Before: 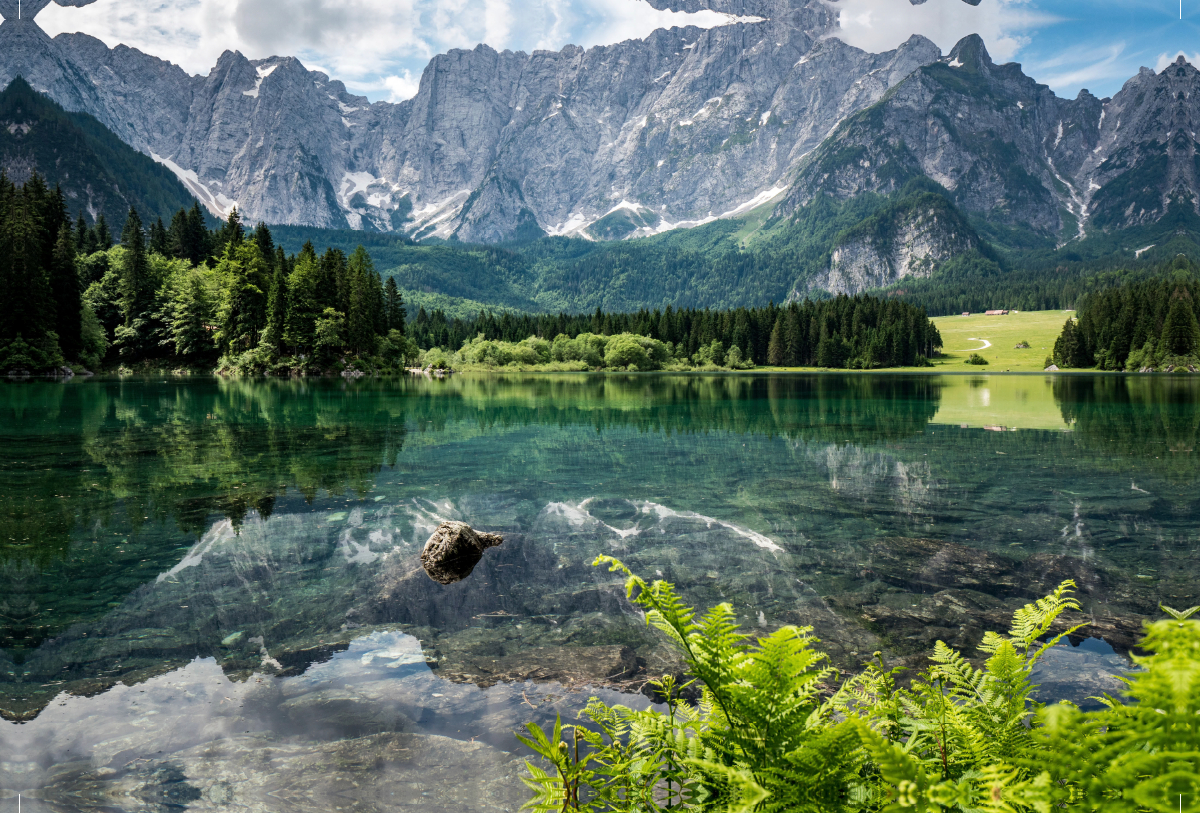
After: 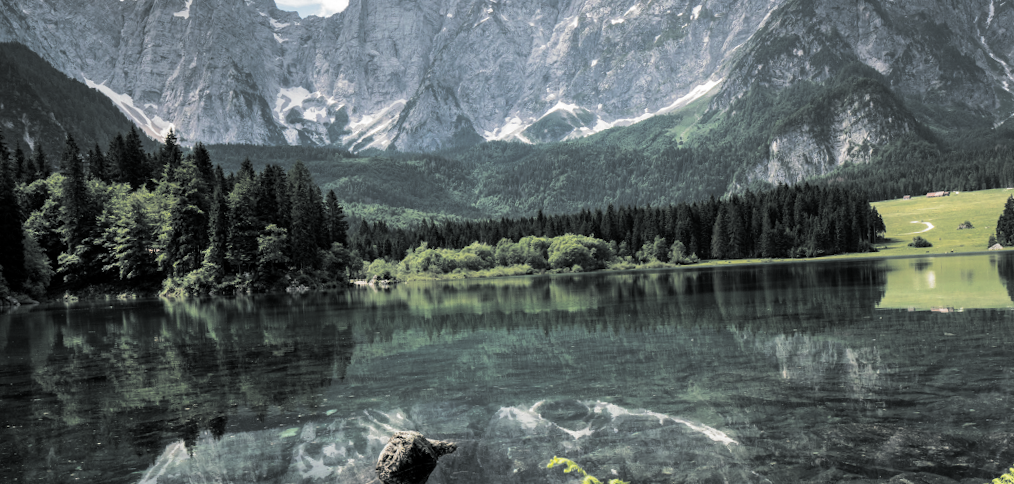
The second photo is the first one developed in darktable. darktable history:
split-toning: shadows › hue 190.8°, shadows › saturation 0.05, highlights › hue 54°, highlights › saturation 0.05, compress 0%
crop: left 3.015%, top 8.969%, right 9.647%, bottom 26.457%
rotate and perspective: rotation -3°, crop left 0.031, crop right 0.968, crop top 0.07, crop bottom 0.93
